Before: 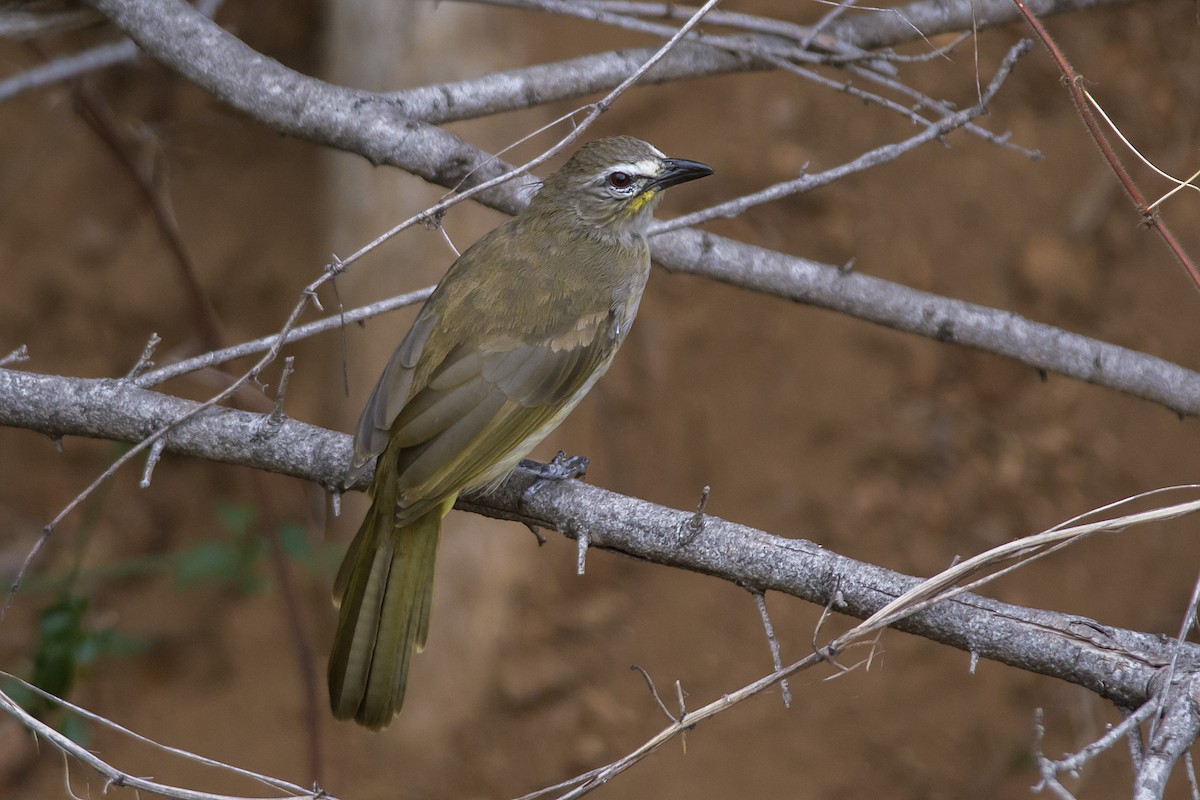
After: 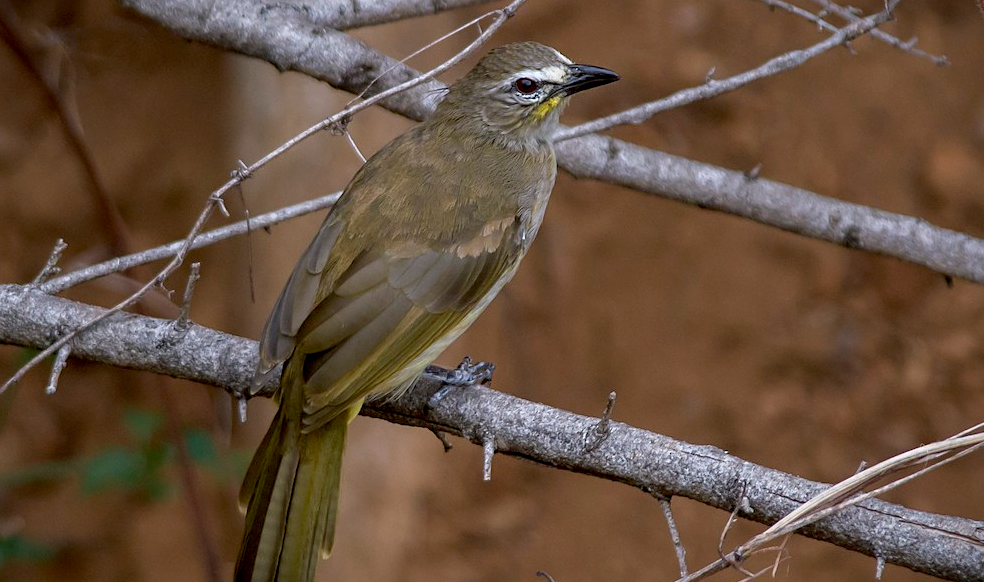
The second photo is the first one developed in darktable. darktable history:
crop: left 7.856%, top 11.836%, right 10.12%, bottom 15.387%
vignetting: fall-off start 97.23%, saturation -0.024, center (-0.033, -0.042), width/height ratio 1.179, unbound false
exposure: black level correction 0.01, exposure 0.011 EV, compensate highlight preservation false
sharpen: amount 0.2
